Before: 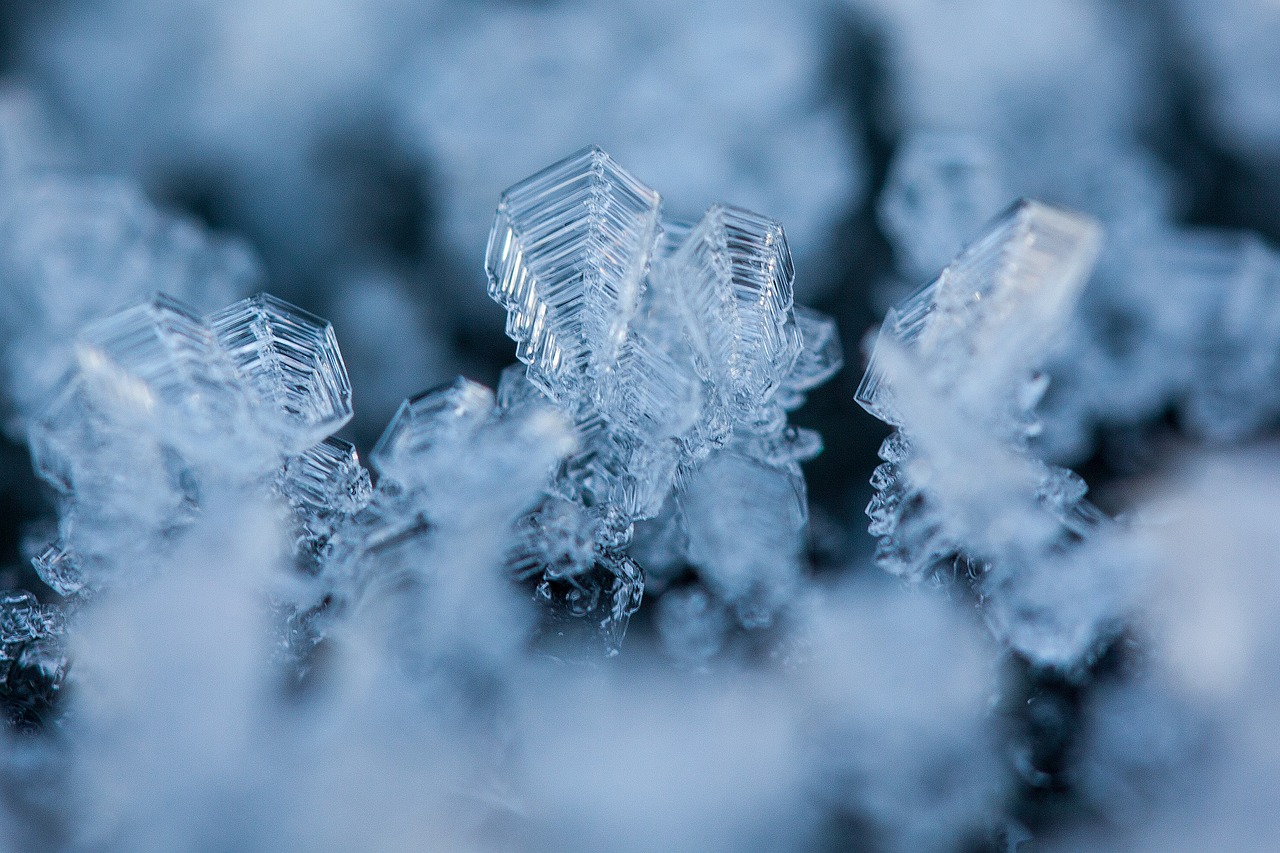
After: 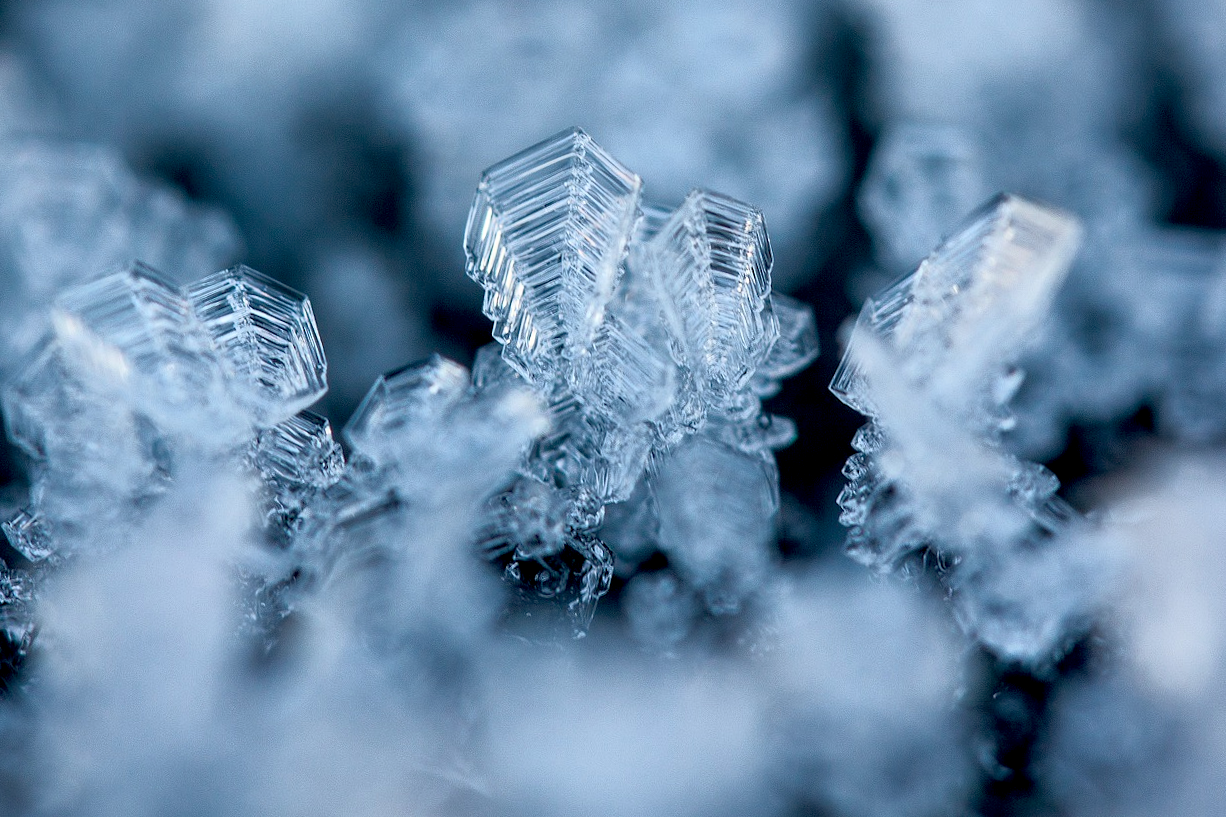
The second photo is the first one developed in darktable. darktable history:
exposure: black level correction 0.012, compensate highlight preservation false
base curve: curves: ch0 [(0, 0) (0.257, 0.25) (0.482, 0.586) (0.757, 0.871) (1, 1)]
color calibration: x 0.342, y 0.355, temperature 5146 K
crop and rotate: angle -1.69°
